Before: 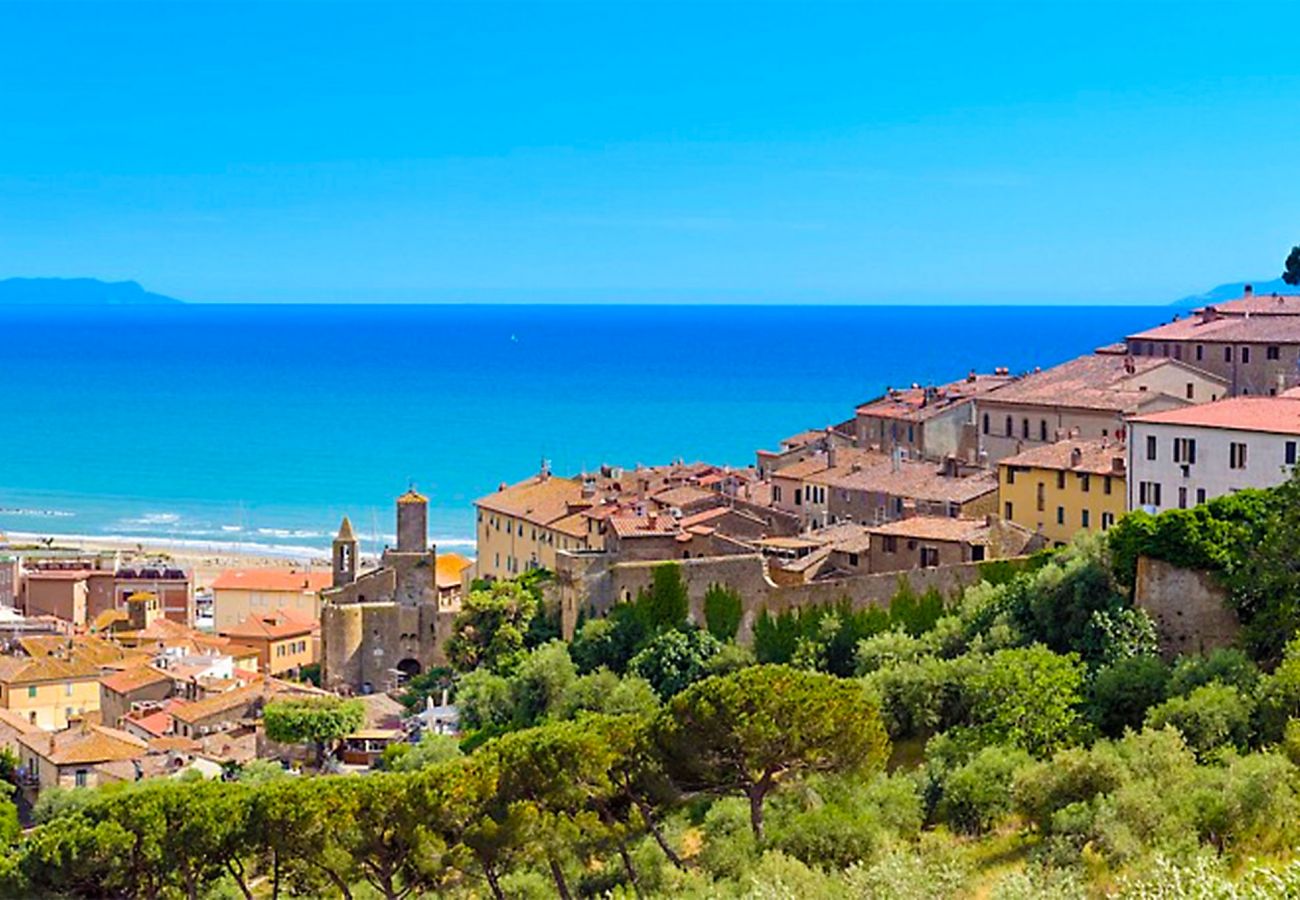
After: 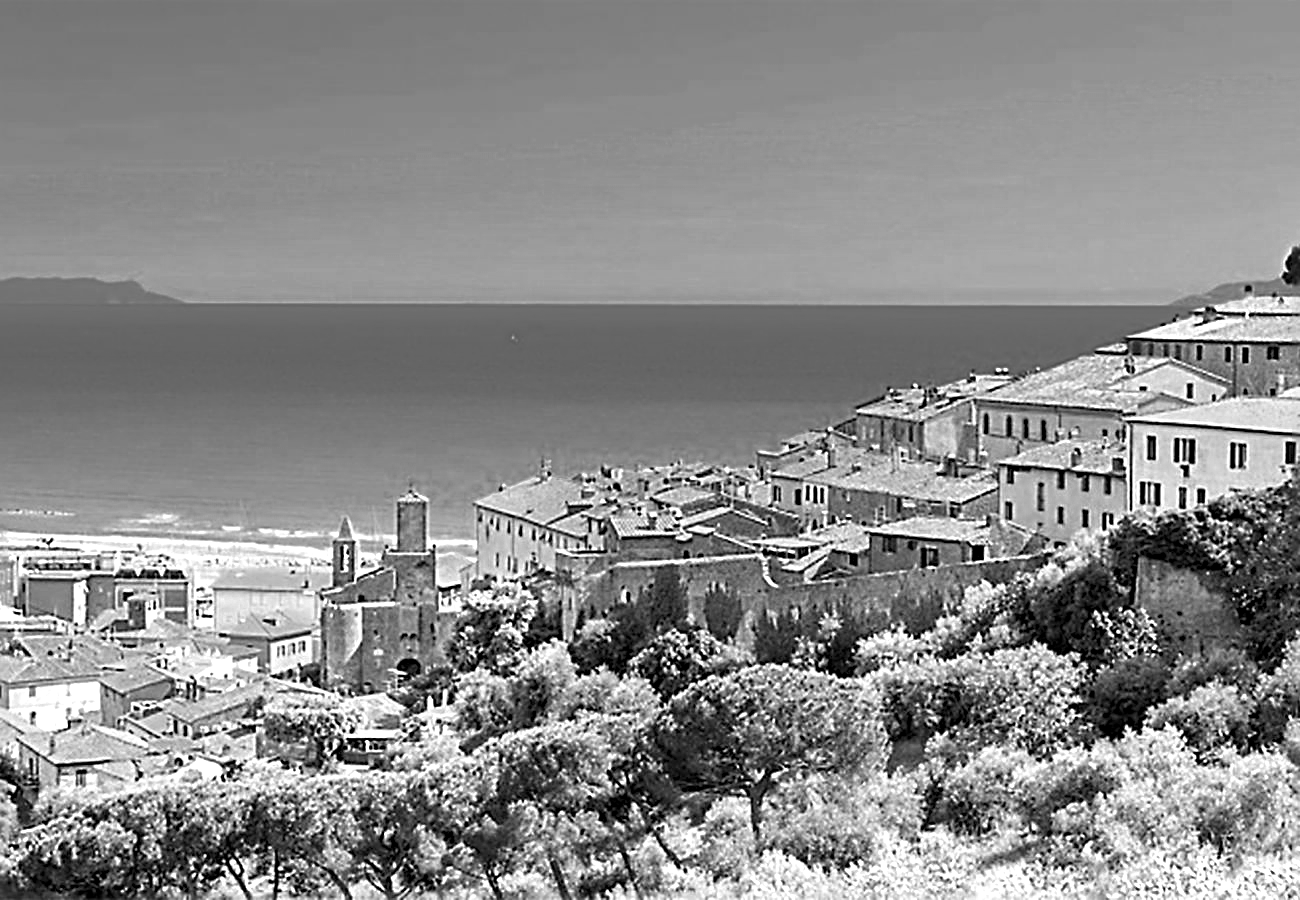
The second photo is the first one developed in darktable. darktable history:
exposure: black level correction 0.001, exposure 0.674 EV, compensate highlight preservation false
color zones: curves: ch0 [(0.002, 0.593) (0.143, 0.417) (0.285, 0.541) (0.455, 0.289) (0.608, 0.327) (0.727, 0.283) (0.869, 0.571) (1, 0.603)]; ch1 [(0, 0) (0.143, 0) (0.286, 0) (0.429, 0) (0.571, 0) (0.714, 0) (0.857, 0)]
sharpen: radius 2.988, amount 0.761
